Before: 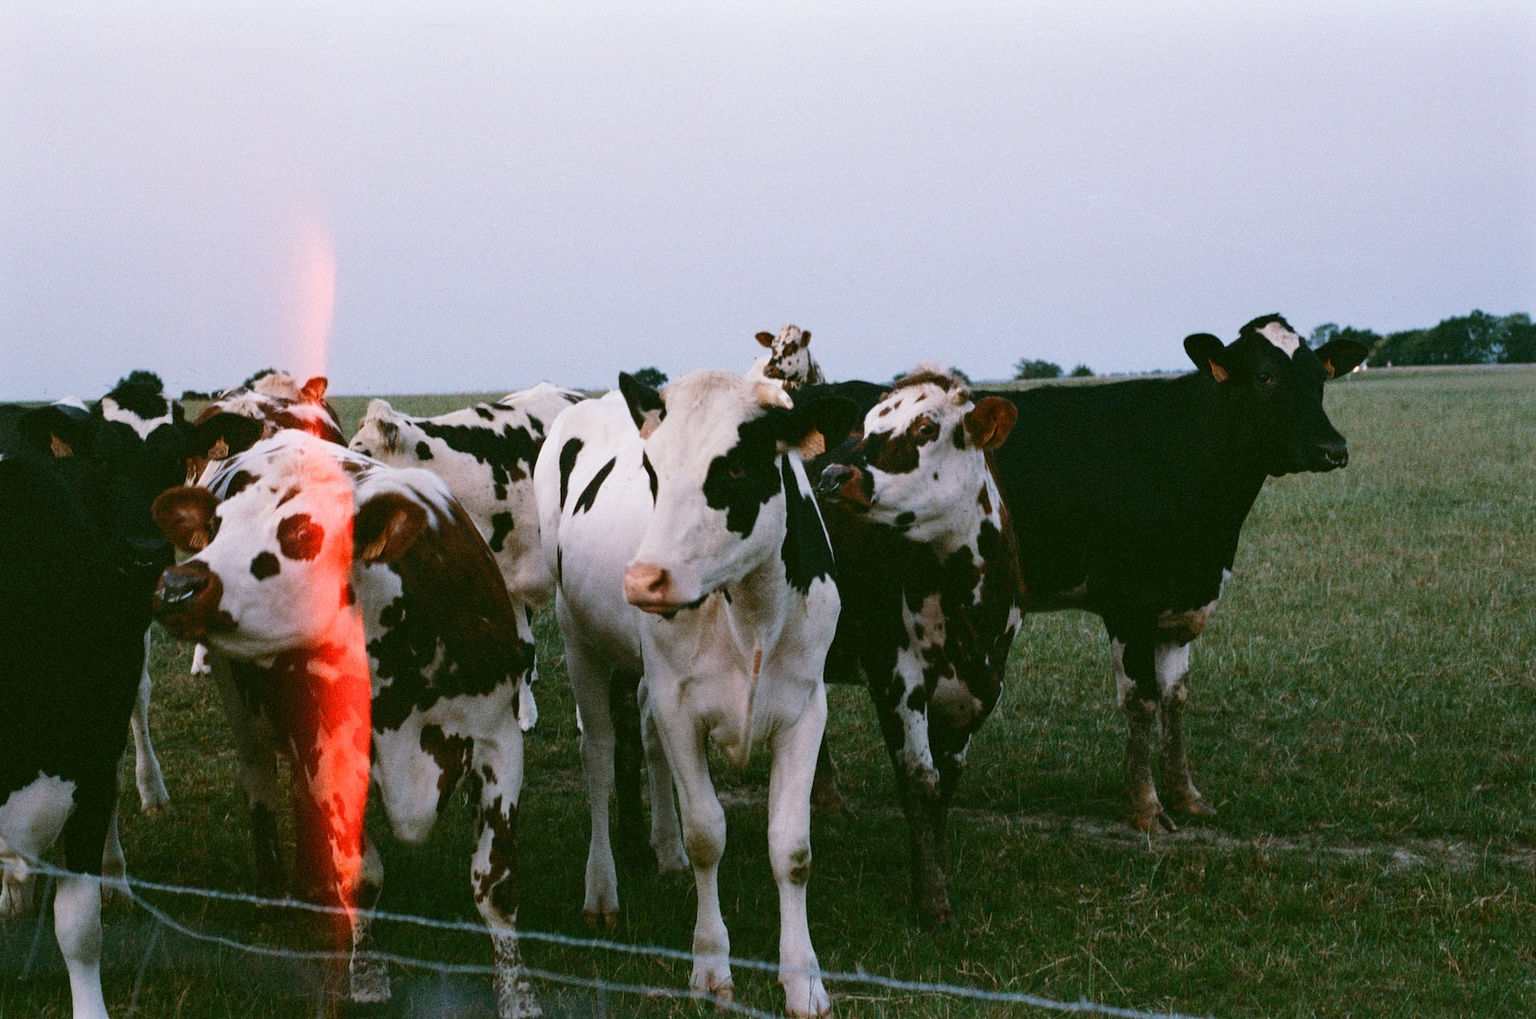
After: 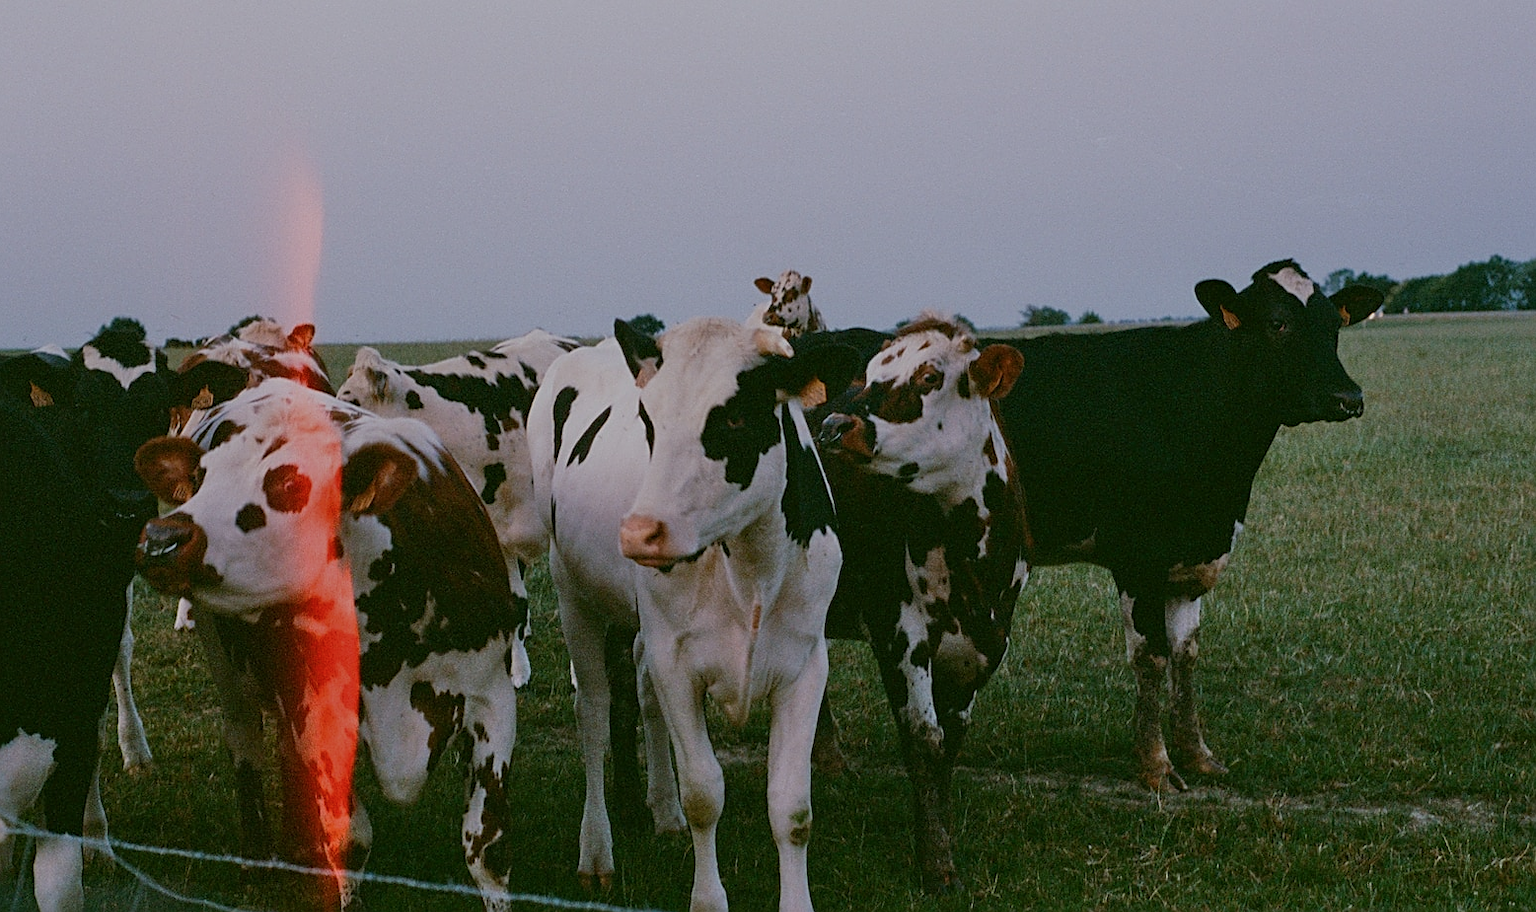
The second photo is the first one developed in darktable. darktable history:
crop: left 1.381%, top 6.102%, right 1.276%, bottom 6.664%
exposure: compensate highlight preservation false
tone equalizer: -8 EV -0.026 EV, -7 EV 0.009 EV, -6 EV -0.008 EV, -5 EV 0.004 EV, -4 EV -0.047 EV, -3 EV -0.238 EV, -2 EV -0.647 EV, -1 EV -0.993 EV, +0 EV -0.95 EV, mask exposure compensation -0.512 EV
color balance rgb: perceptual saturation grading › global saturation 0.219%, global vibrance 20%
sharpen: on, module defaults
